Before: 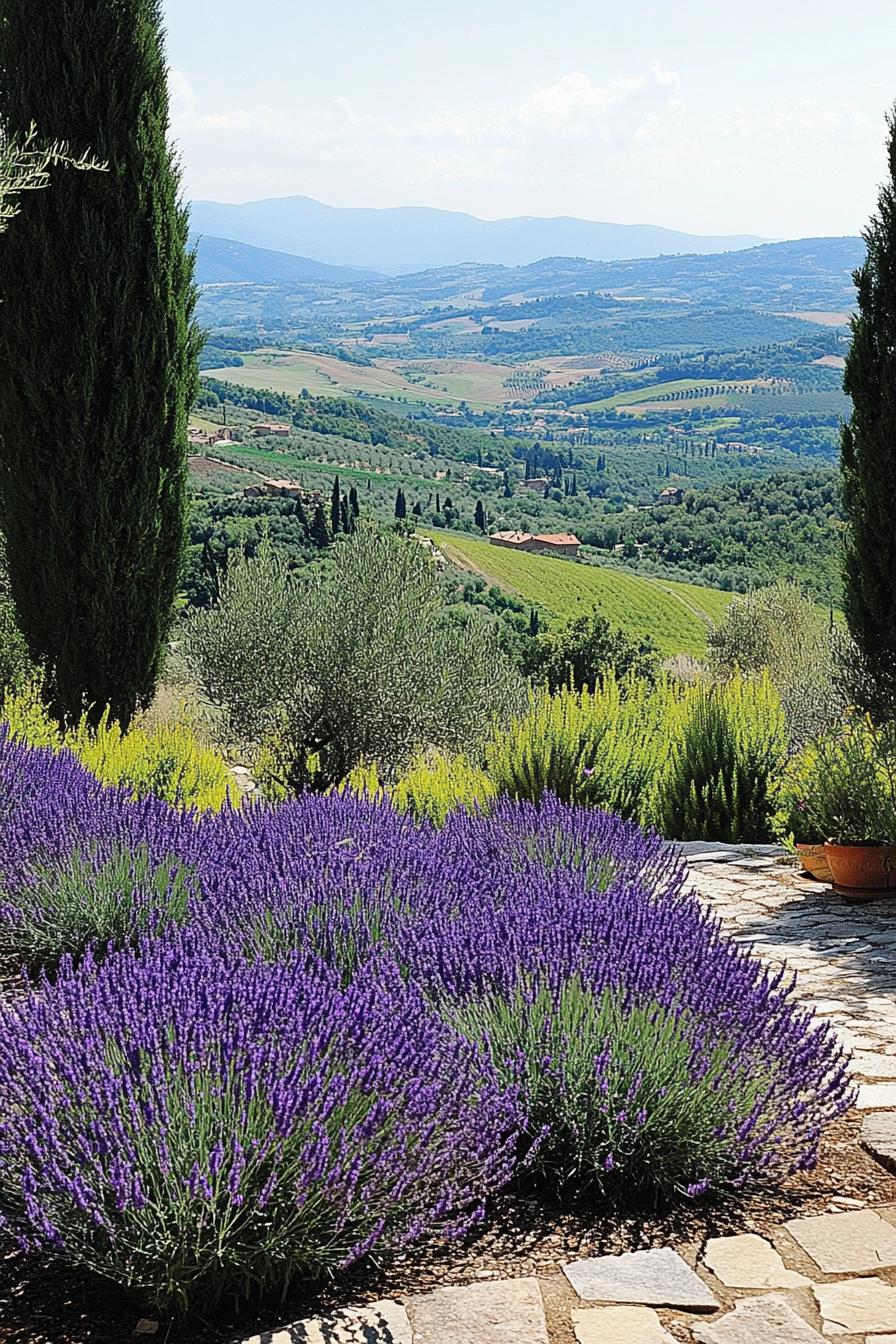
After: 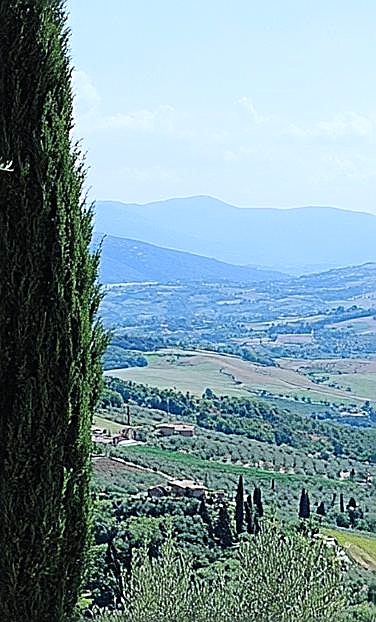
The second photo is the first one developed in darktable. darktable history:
crop and rotate: left 10.817%, top 0.062%, right 47.194%, bottom 53.626%
white balance: red 0.924, blue 1.095
base curve: exposure shift 0, preserve colors none
tone equalizer: on, module defaults
sharpen: amount 0.75
